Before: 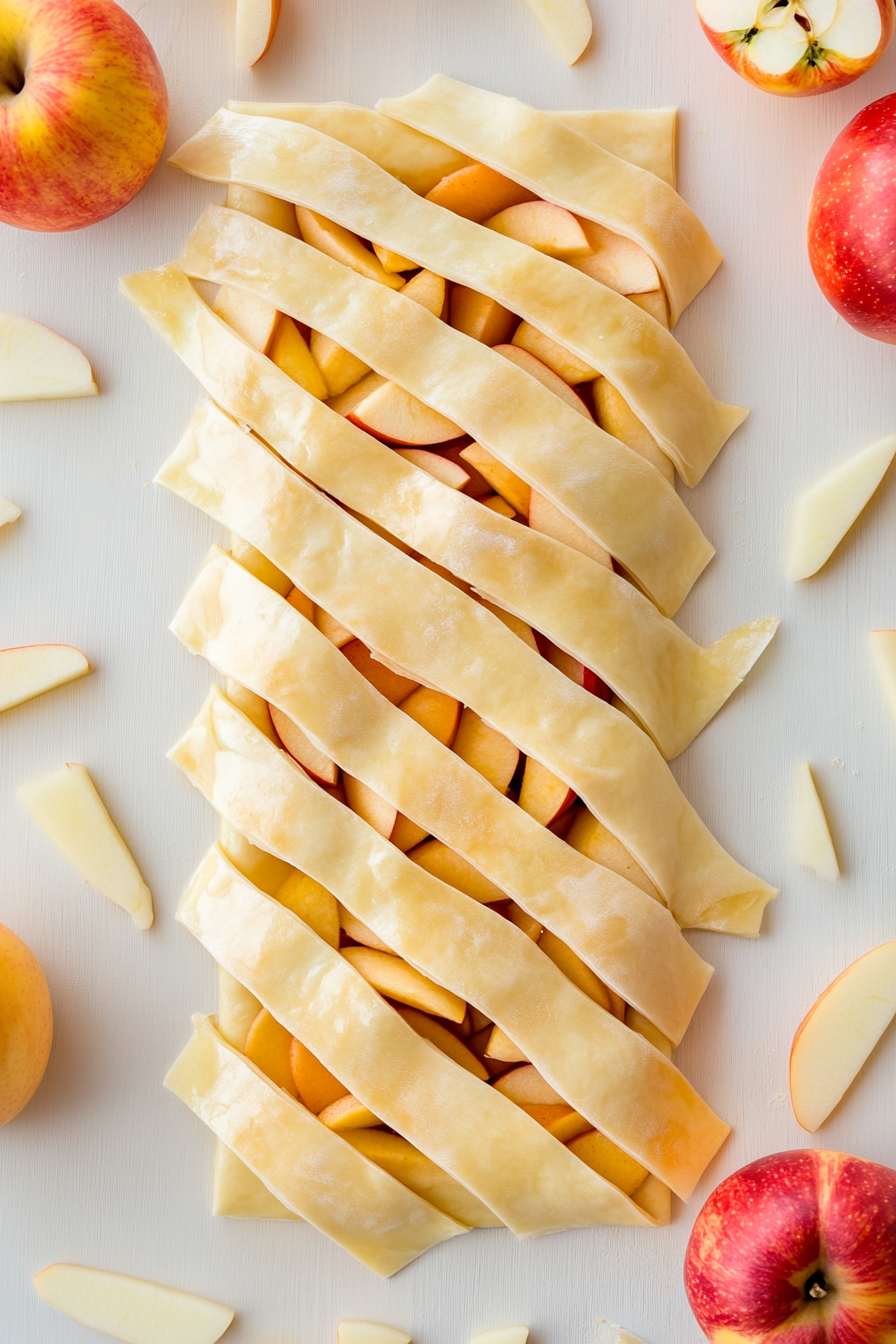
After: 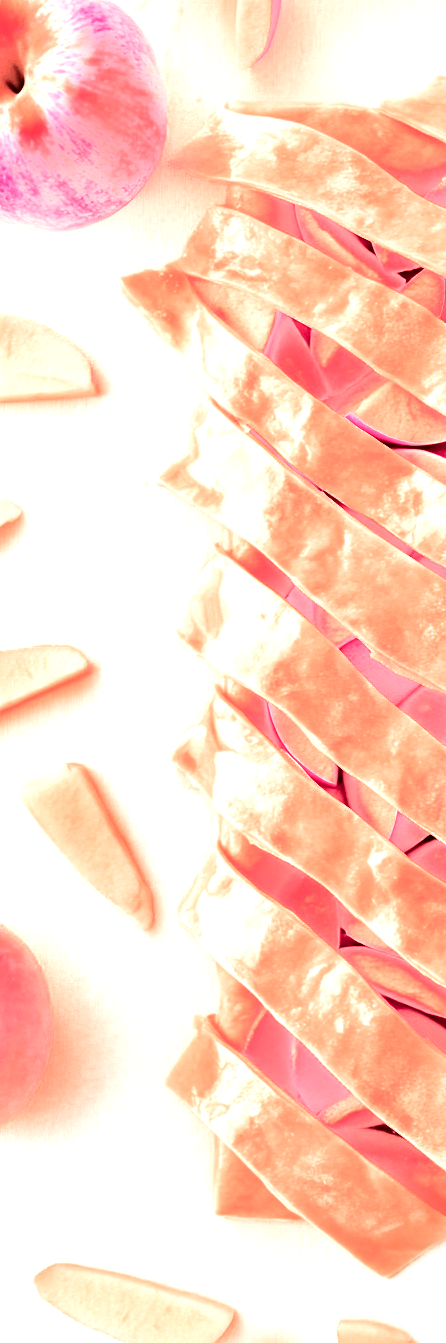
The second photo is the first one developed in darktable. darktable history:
crop and rotate: left 0.012%, top 0%, right 50.135%
contrast brightness saturation: saturation -0.06
color zones: curves: ch0 [(0.006, 0.385) (0.143, 0.563) (0.243, 0.321) (0.352, 0.464) (0.516, 0.456) (0.625, 0.5) (0.75, 0.5) (0.875, 0.5)]; ch1 [(0, 0.5) (0.134, 0.504) (0.246, 0.463) (0.421, 0.515) (0.5, 0.56) (0.625, 0.5) (0.75, 0.5) (0.875, 0.5)]; ch2 [(0, 0.5) (0.131, 0.426) (0.307, 0.289) (0.38, 0.188) (0.513, 0.216) (0.625, 0.548) (0.75, 0.468) (0.838, 0.396) (0.971, 0.311)]
tone curve: curves: ch0 [(0, 0.023) (0.087, 0.065) (0.184, 0.168) (0.45, 0.54) (0.57, 0.683) (0.722, 0.825) (0.877, 0.948) (1, 1)]; ch1 [(0, 0) (0.388, 0.369) (0.45, 0.43) (0.505, 0.509) (0.534, 0.528) (0.657, 0.655) (1, 1)]; ch2 [(0, 0) (0.314, 0.223) (0.427, 0.405) (0.5, 0.5) (0.55, 0.566) (0.625, 0.657) (1, 1)], color space Lab, independent channels, preserve colors none
exposure: black level correction 0.001, exposure 1.713 EV, compensate highlight preservation false
